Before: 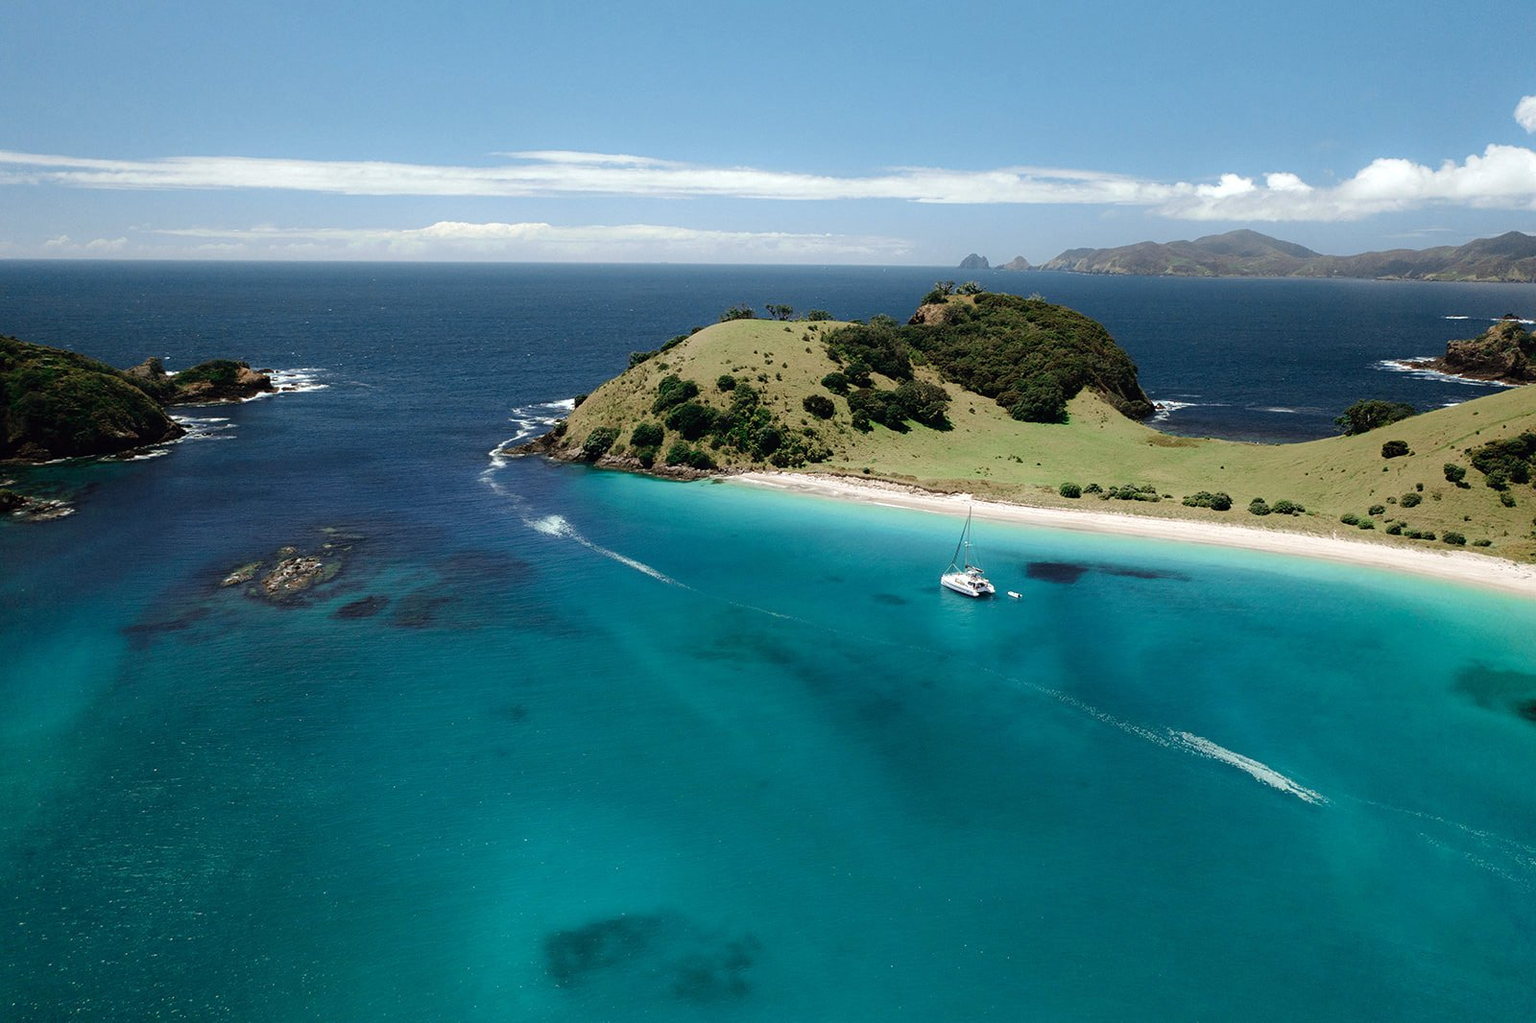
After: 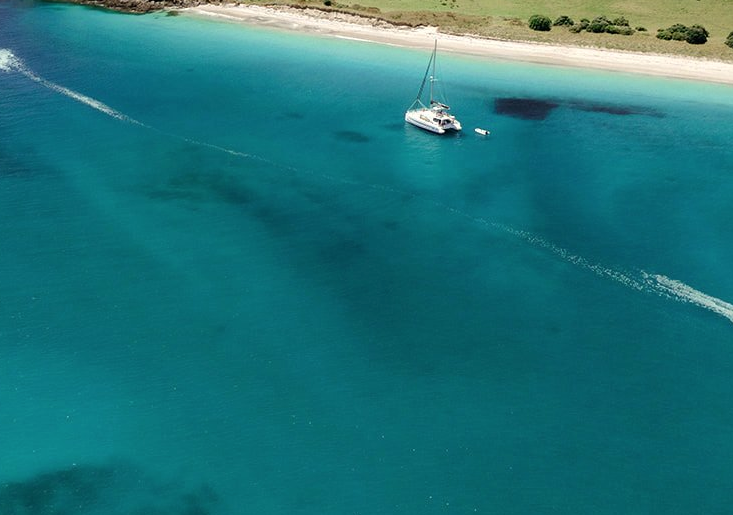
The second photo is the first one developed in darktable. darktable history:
color correction: highlights b* 3
crop: left 35.976%, top 45.819%, right 18.162%, bottom 5.807%
